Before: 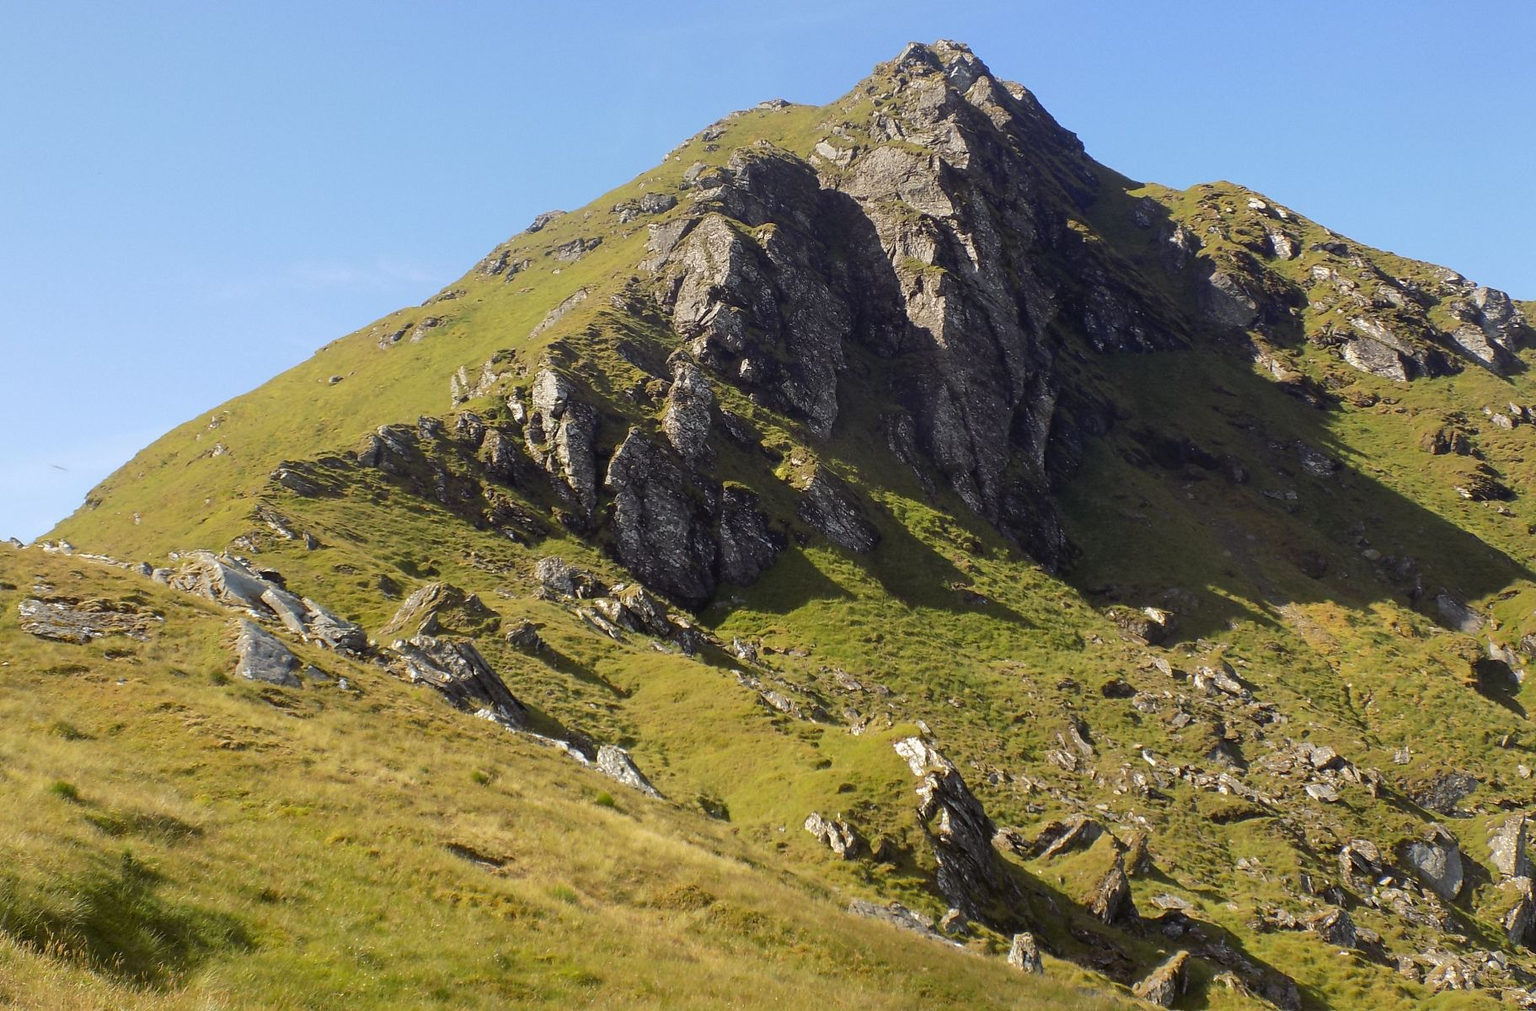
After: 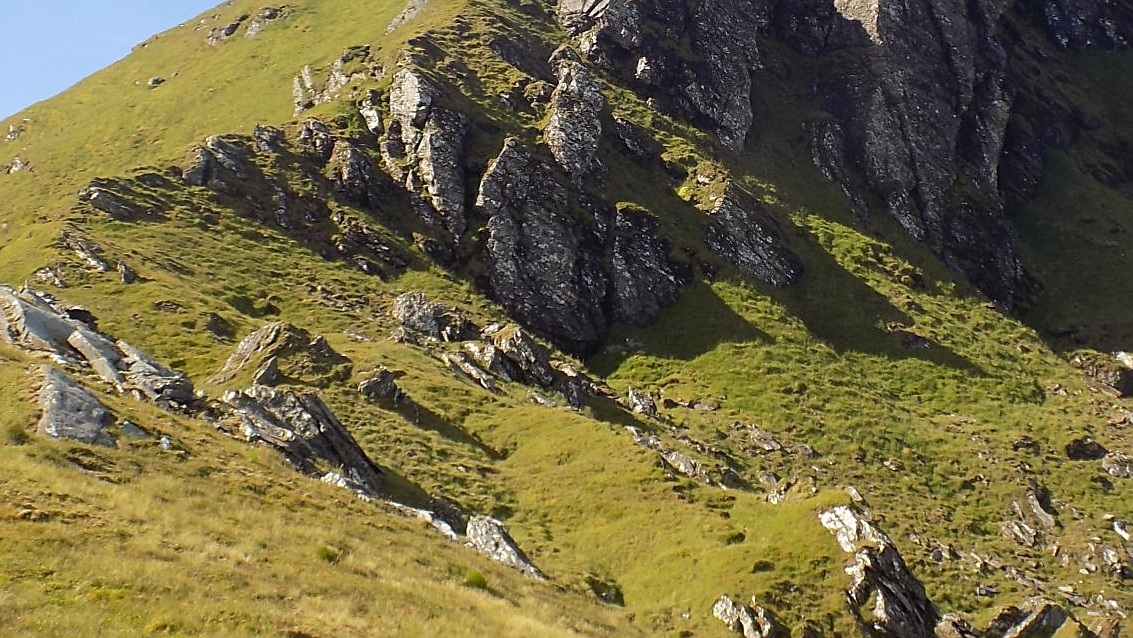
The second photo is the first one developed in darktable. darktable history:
sharpen: on, module defaults
crop: left 13.315%, top 30.809%, right 24.525%, bottom 16.004%
